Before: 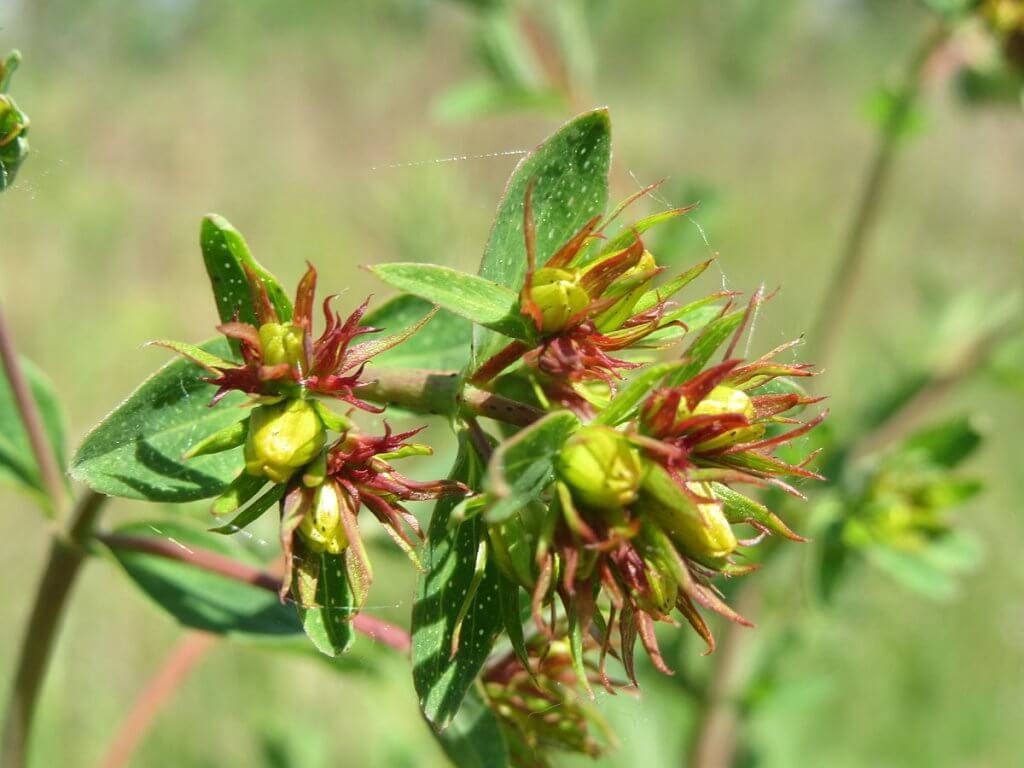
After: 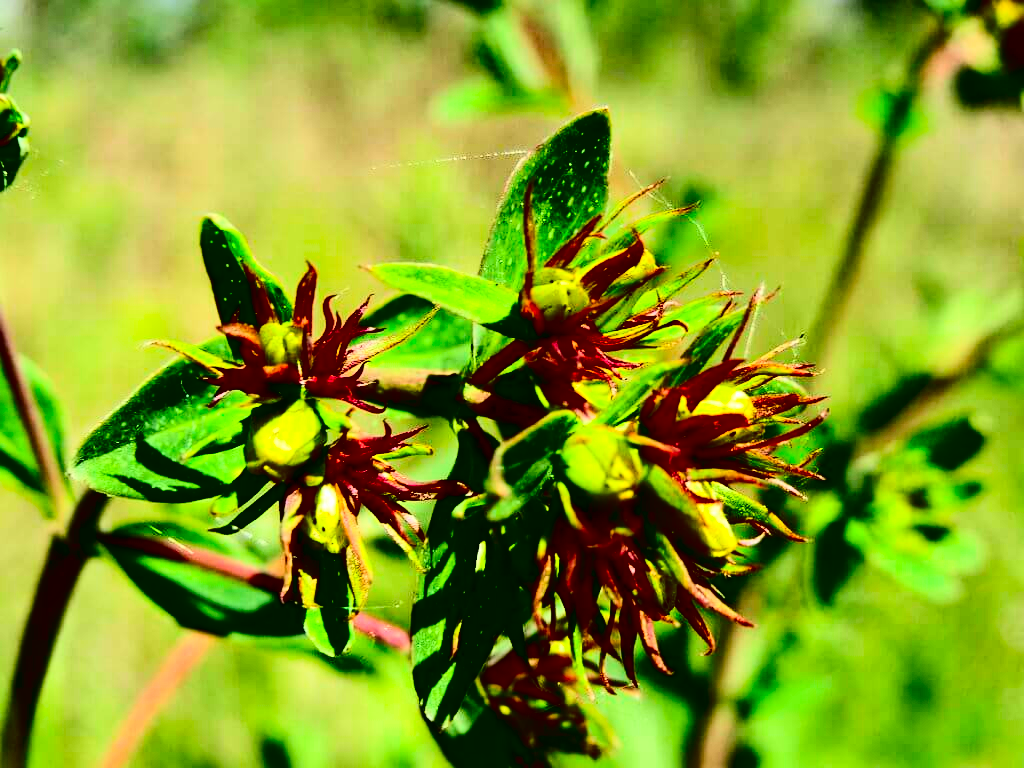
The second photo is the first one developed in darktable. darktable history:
contrast brightness saturation: contrast 0.754, brightness -0.995, saturation 0.999
